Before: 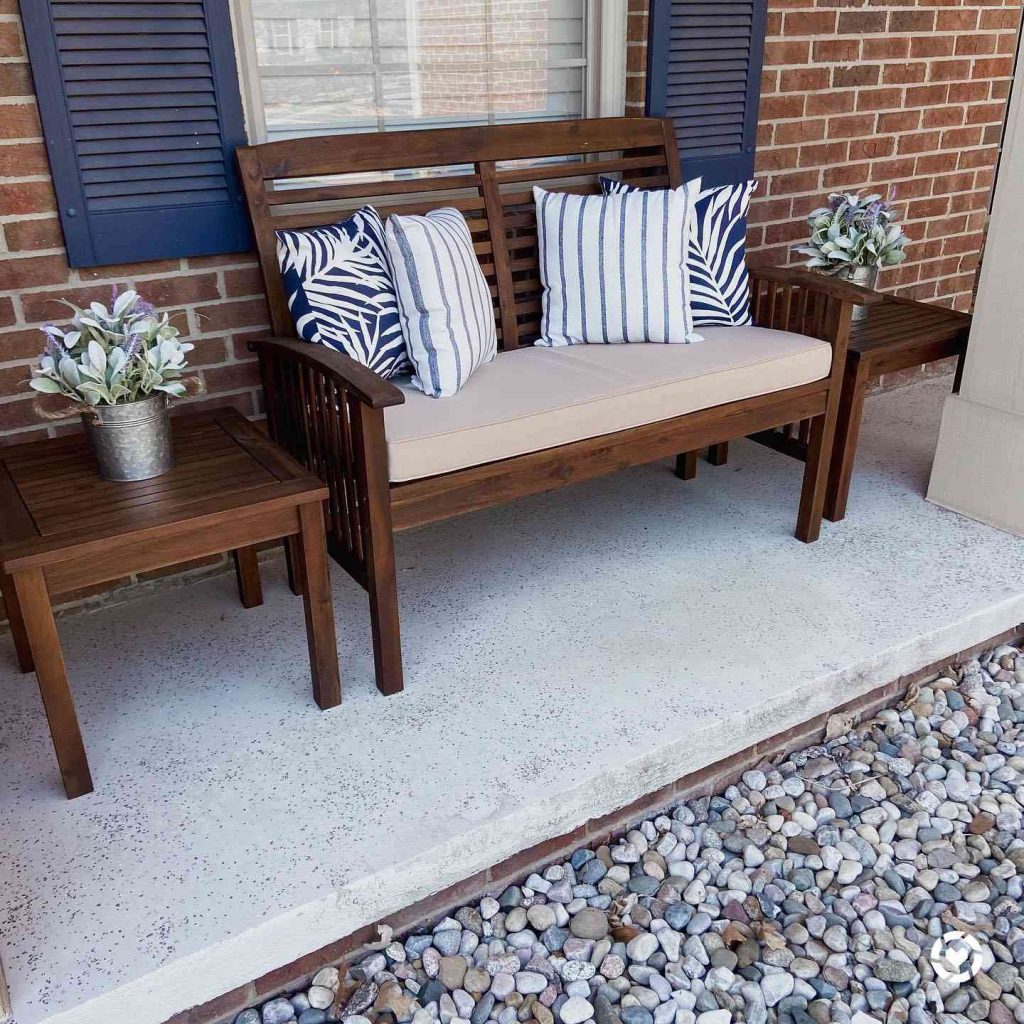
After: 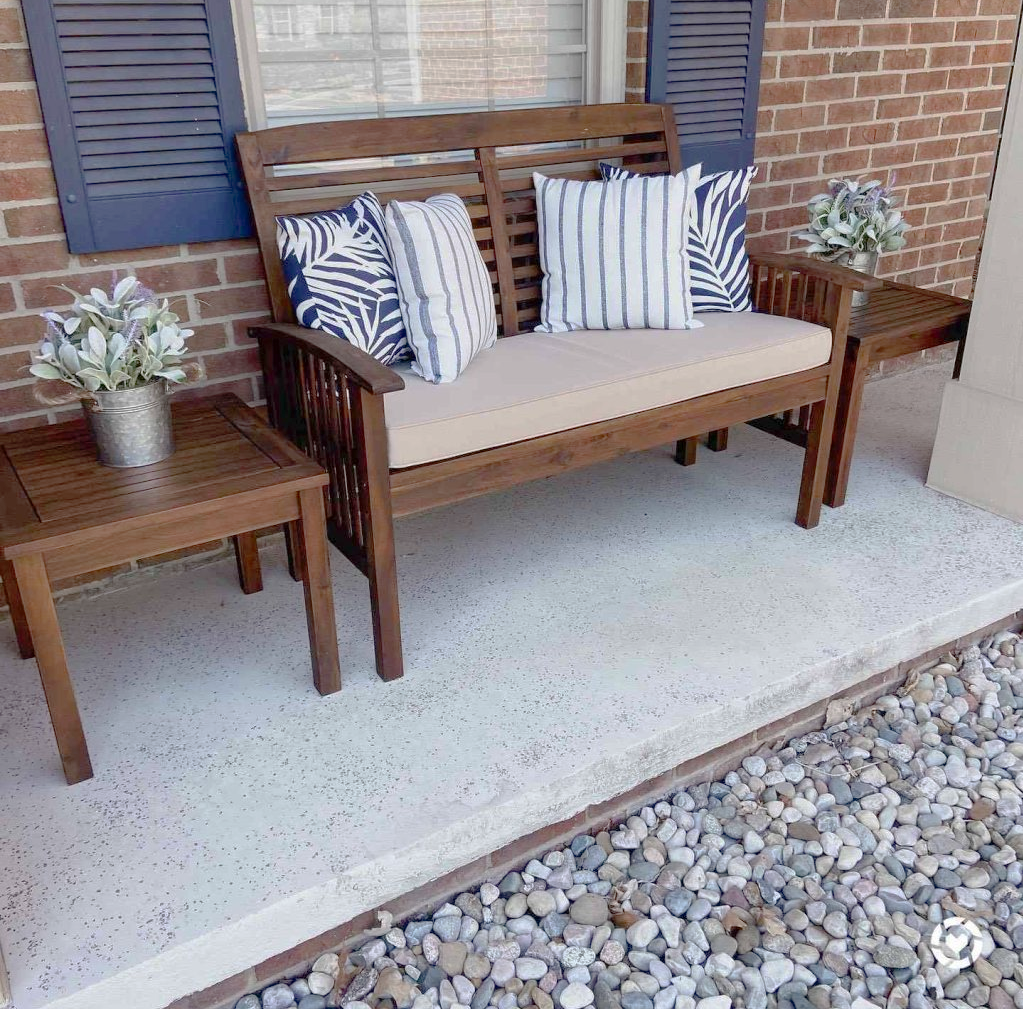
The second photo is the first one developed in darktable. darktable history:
crop: top 1.409%, right 0.015%
tone curve: curves: ch0 [(0, 0) (0.004, 0.008) (0.077, 0.156) (0.169, 0.29) (0.774, 0.774) (1, 1)], preserve colors none
